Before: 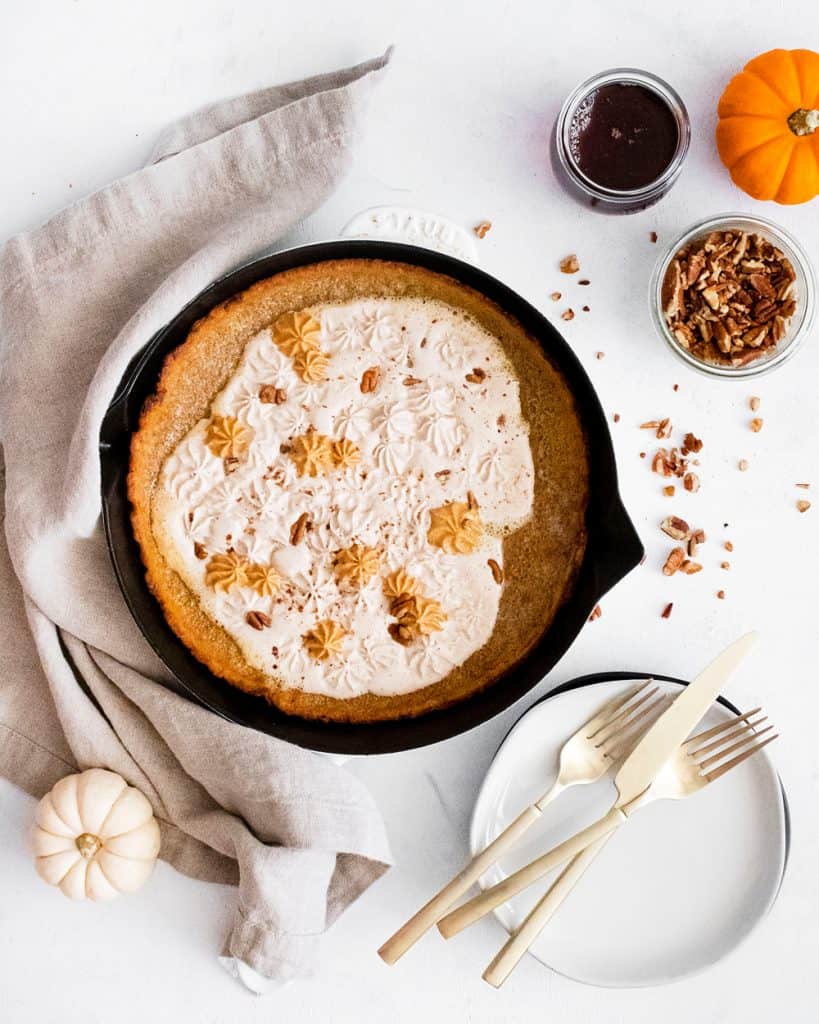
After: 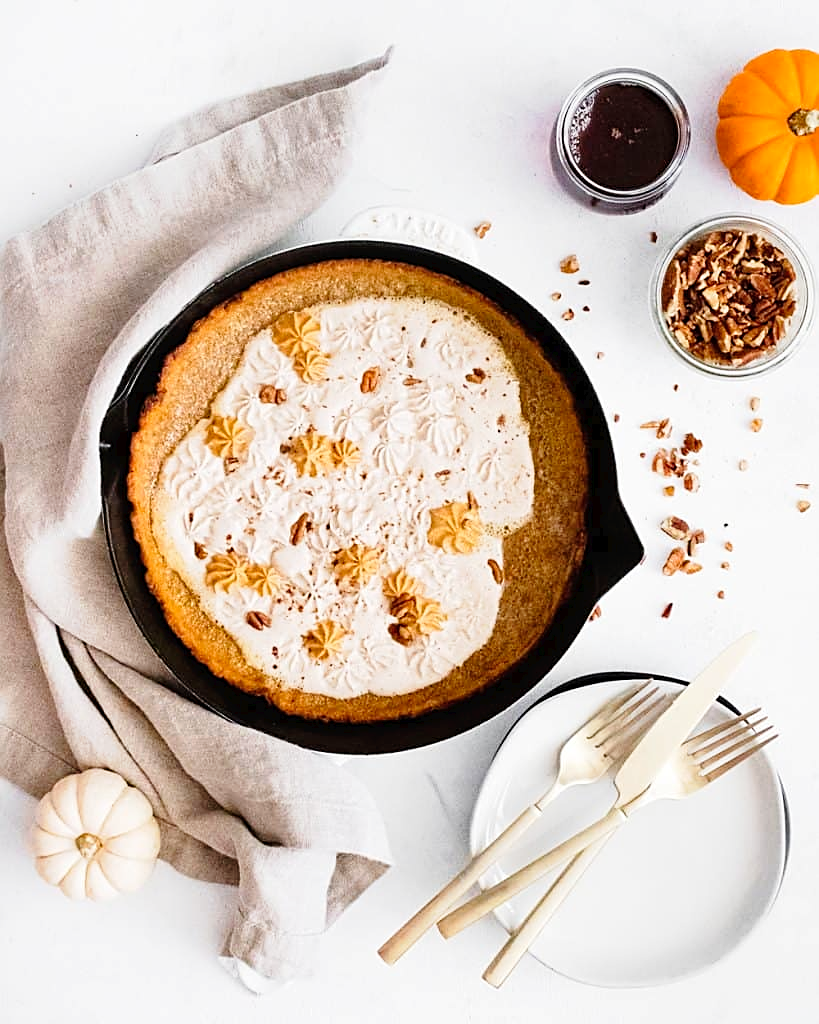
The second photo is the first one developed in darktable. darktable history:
tone curve: curves: ch0 [(0, 0) (0.003, 0.019) (0.011, 0.019) (0.025, 0.026) (0.044, 0.043) (0.069, 0.066) (0.1, 0.095) (0.136, 0.133) (0.177, 0.181) (0.224, 0.233) (0.277, 0.302) (0.335, 0.375) (0.399, 0.452) (0.468, 0.532) (0.543, 0.609) (0.623, 0.695) (0.709, 0.775) (0.801, 0.865) (0.898, 0.932) (1, 1)], preserve colors none
sharpen: on, module defaults
